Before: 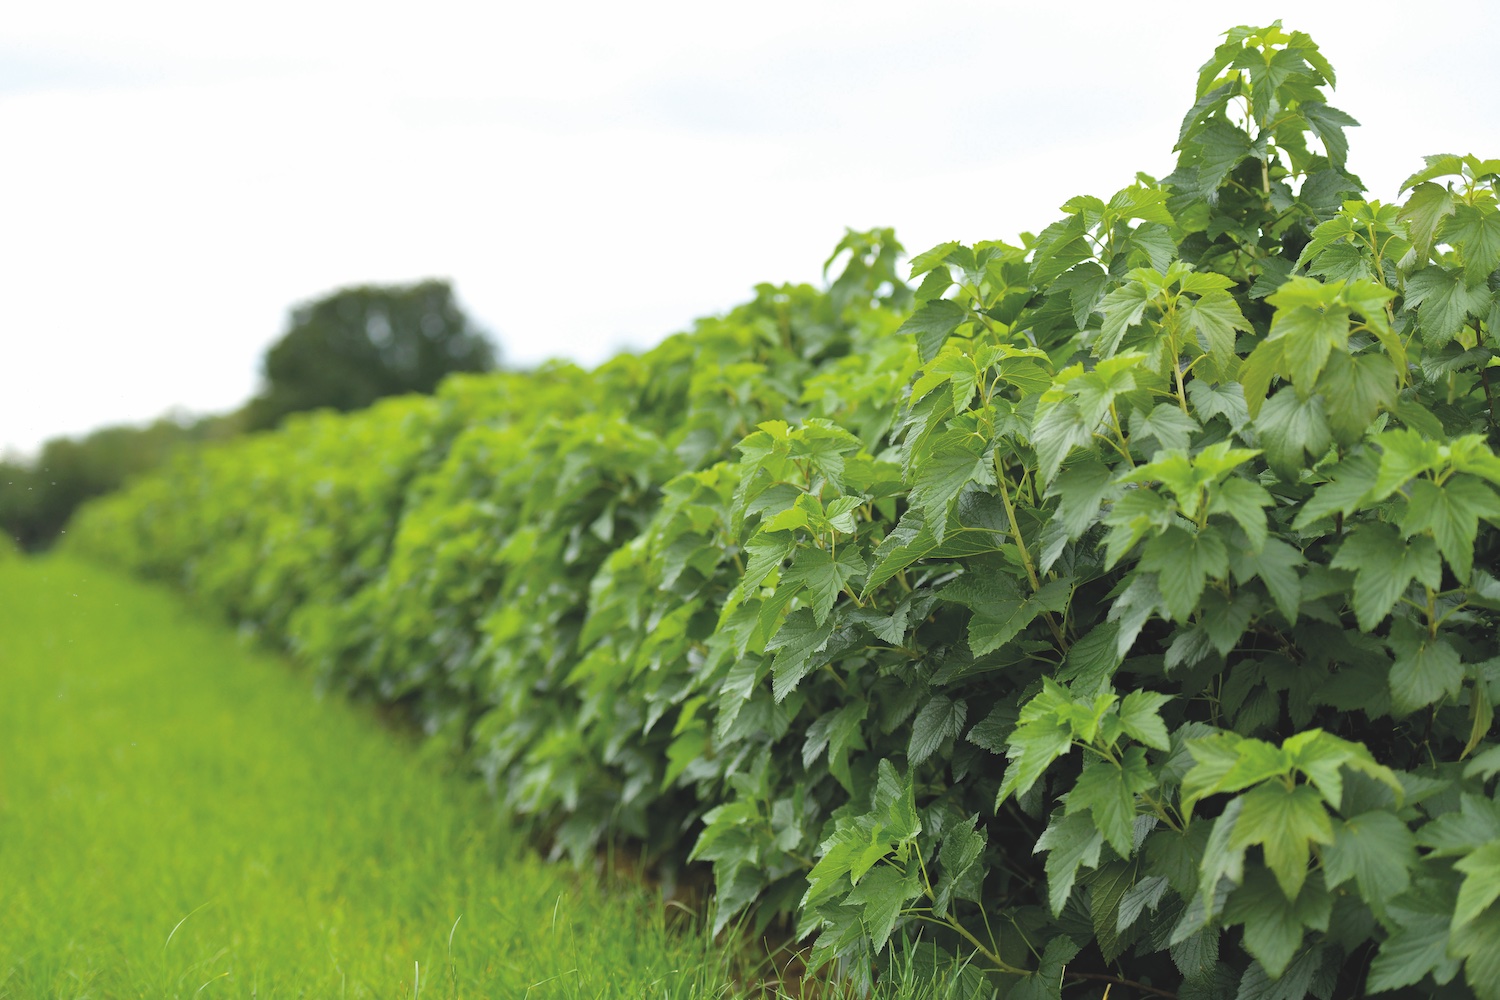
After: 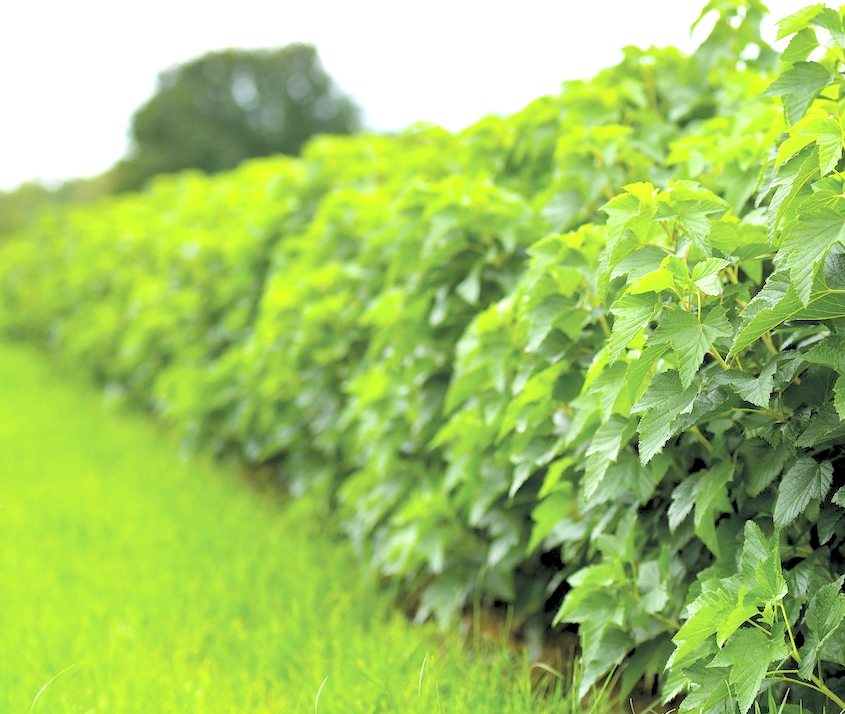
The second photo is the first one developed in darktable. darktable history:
exposure: black level correction 0.011, exposure 1.088 EV, compensate exposure bias true, compensate highlight preservation false
rgb levels: preserve colors sum RGB, levels [[0.038, 0.433, 0.934], [0, 0.5, 1], [0, 0.5, 1]]
crop: left 8.966%, top 23.852%, right 34.699%, bottom 4.703%
